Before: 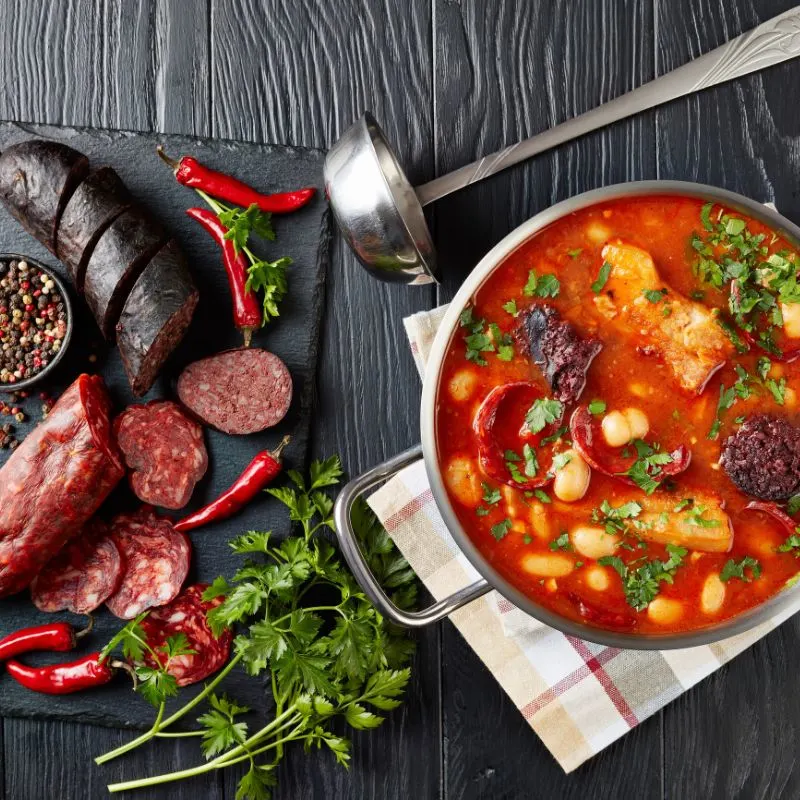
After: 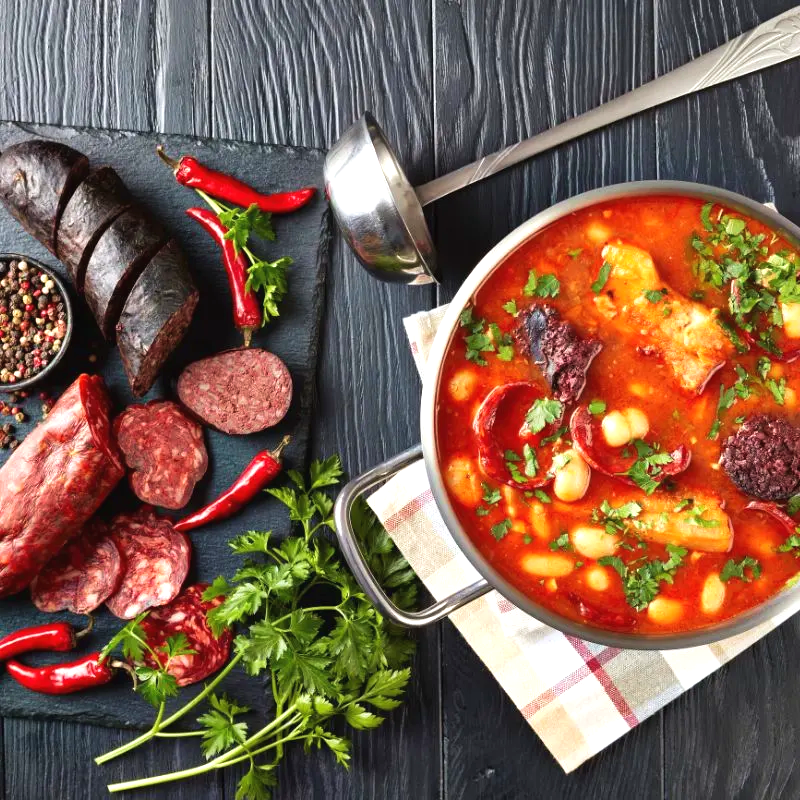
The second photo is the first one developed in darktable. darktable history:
velvia: on, module defaults
exposure: black level correction -0.002, exposure 0.528 EV, compensate exposure bias true, compensate highlight preservation false
